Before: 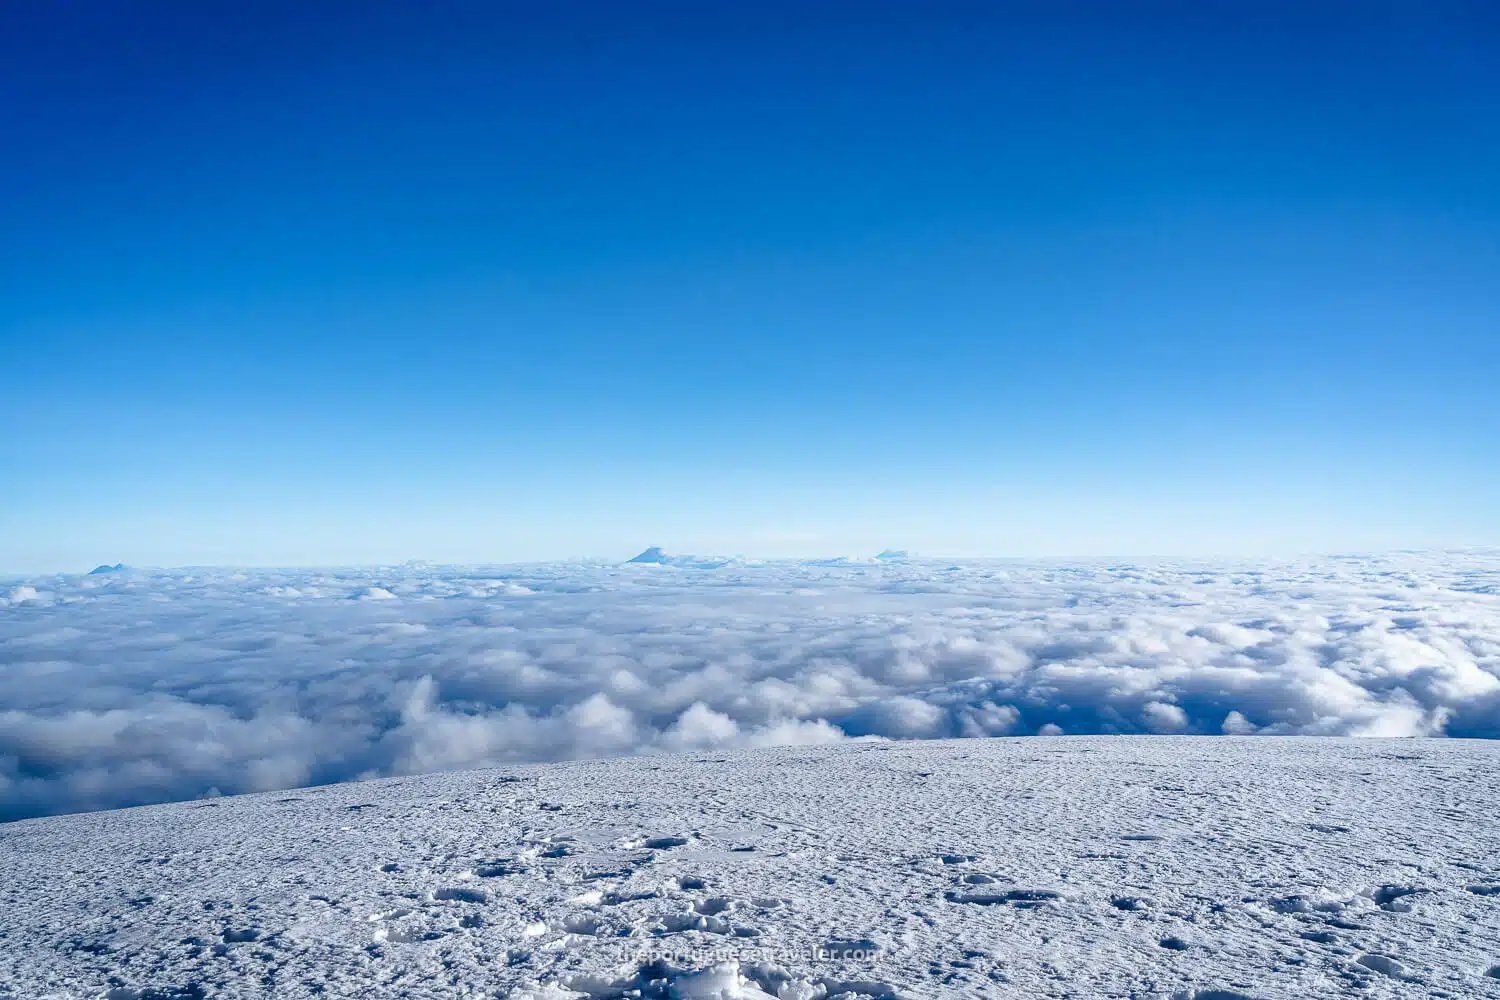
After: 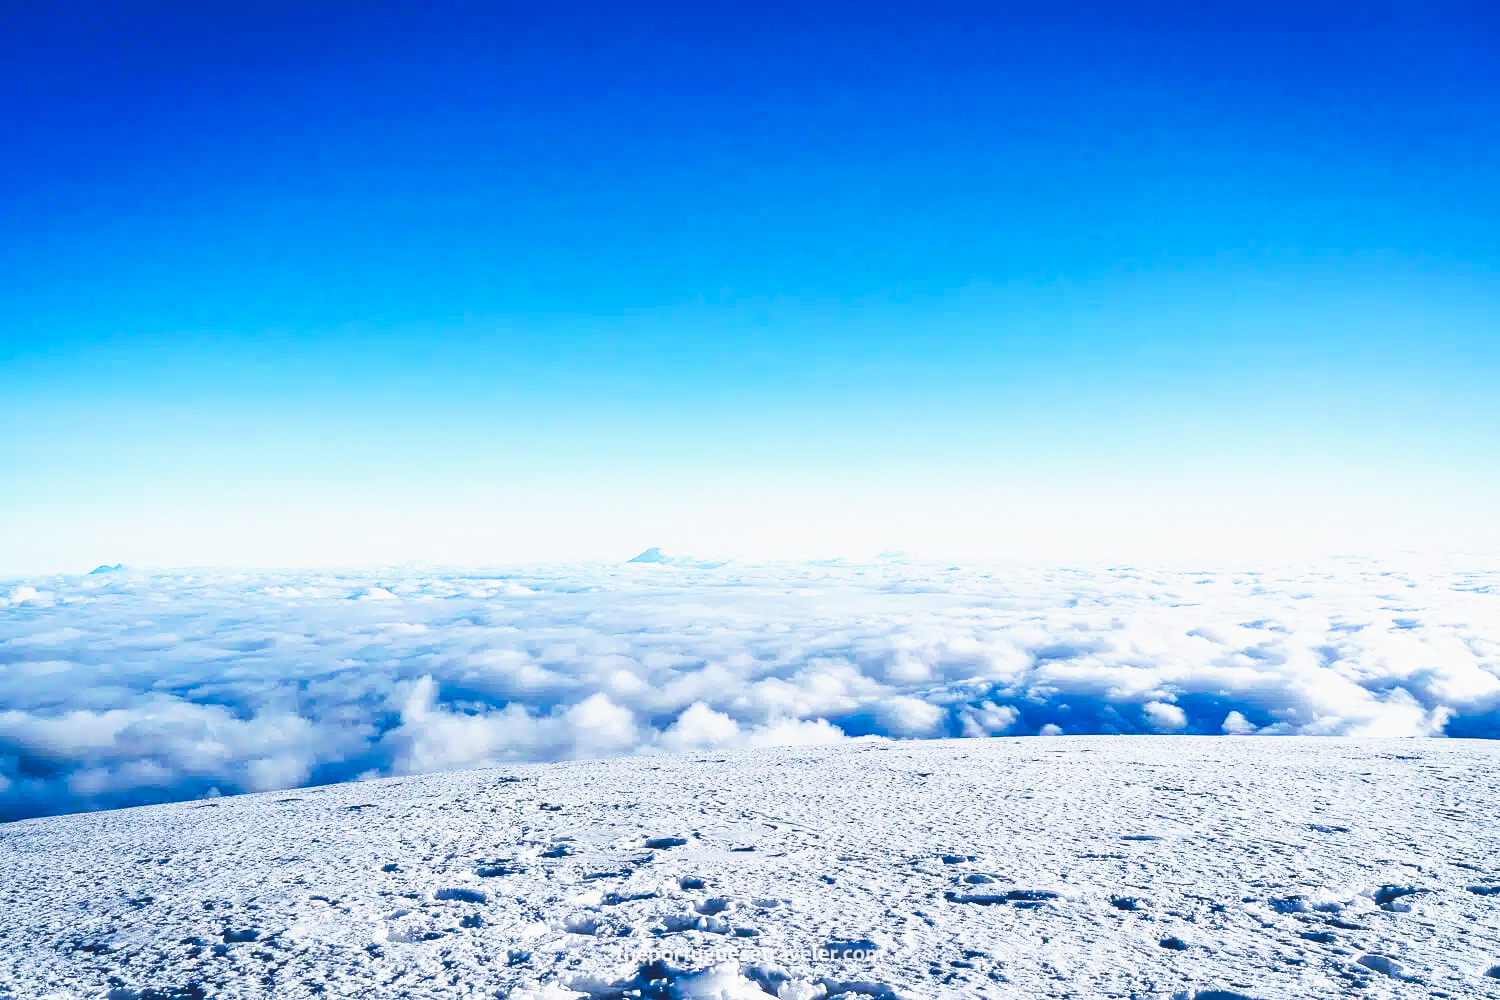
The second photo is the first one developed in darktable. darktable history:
tone curve: curves: ch0 [(0, 0) (0.003, 0.147) (0.011, 0.147) (0.025, 0.147) (0.044, 0.147) (0.069, 0.147) (0.1, 0.15) (0.136, 0.158) (0.177, 0.174) (0.224, 0.198) (0.277, 0.241) (0.335, 0.292) (0.399, 0.361) (0.468, 0.452) (0.543, 0.568) (0.623, 0.679) (0.709, 0.793) (0.801, 0.886) (0.898, 0.966) (1, 1)], preserve colors none
base curve: curves: ch0 [(0, 0) (0.088, 0.125) (0.176, 0.251) (0.354, 0.501) (0.613, 0.749) (1, 0.877)], preserve colors none
